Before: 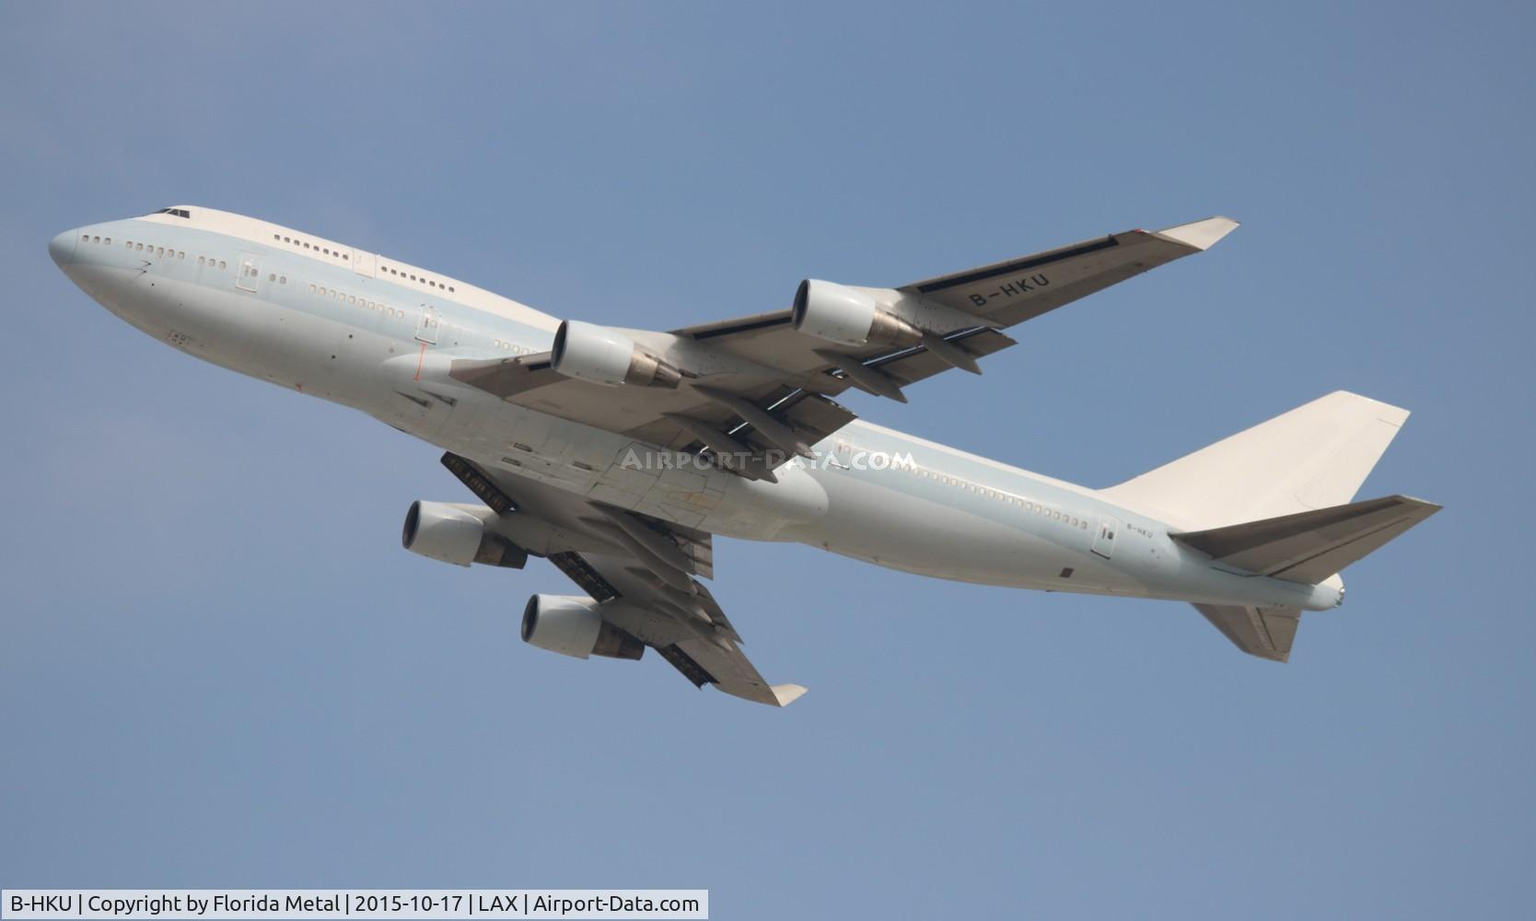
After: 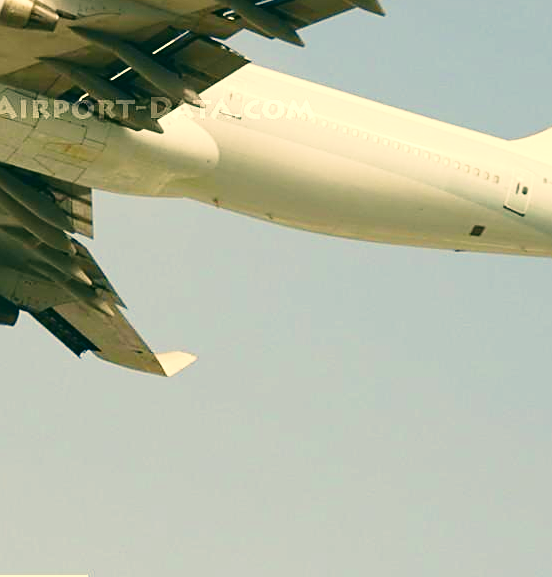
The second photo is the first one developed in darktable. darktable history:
base curve: curves: ch0 [(0, 0) (0.028, 0.03) (0.121, 0.232) (0.46, 0.748) (0.859, 0.968) (1, 1)], preserve colors none
sharpen: on, module defaults
color correction: highlights a* 5.3, highlights b* 24.26, shadows a* -15.58, shadows b* 4.02
color balance rgb: perceptual saturation grading › highlights -29.58%, perceptual saturation grading › mid-tones 29.47%, perceptual saturation grading › shadows 59.73%, perceptual brilliance grading › global brilliance -17.79%, perceptual brilliance grading › highlights 28.73%, global vibrance 15.44%
contrast brightness saturation: saturation -0.05
velvia: on, module defaults
crop: left 40.878%, top 39.176%, right 25.993%, bottom 3.081%
